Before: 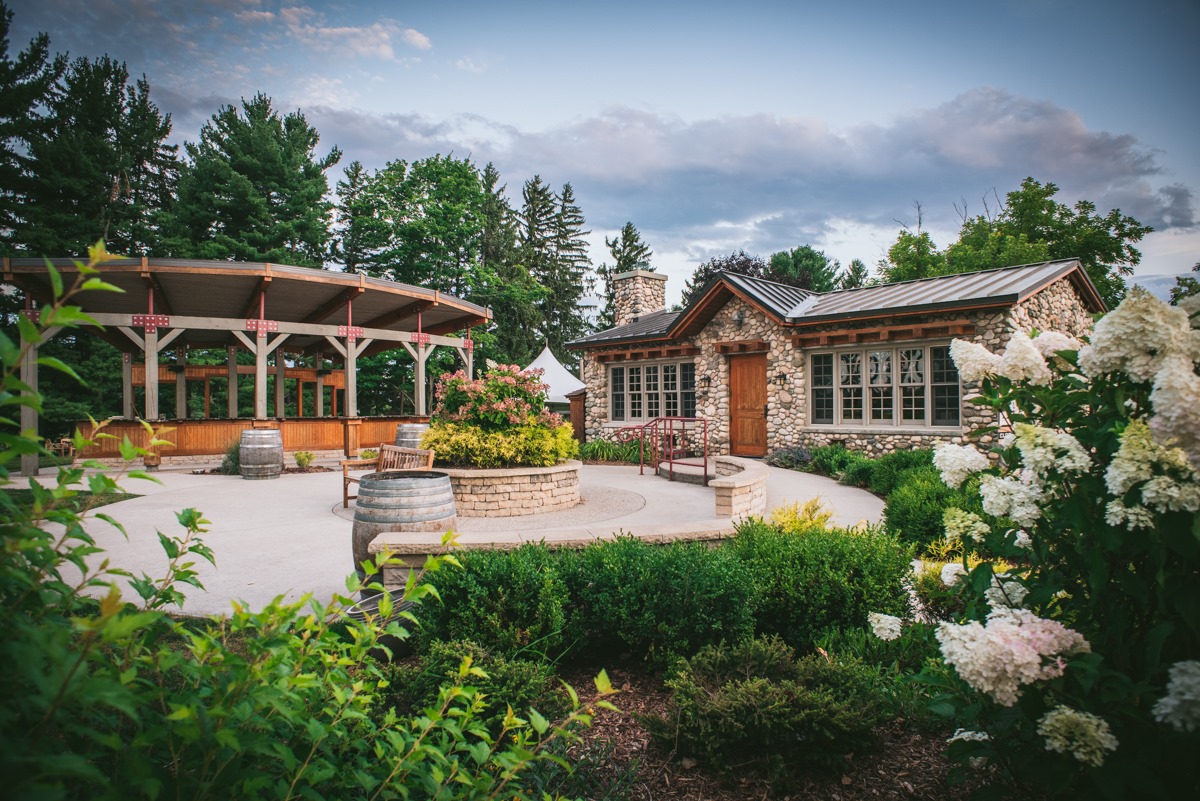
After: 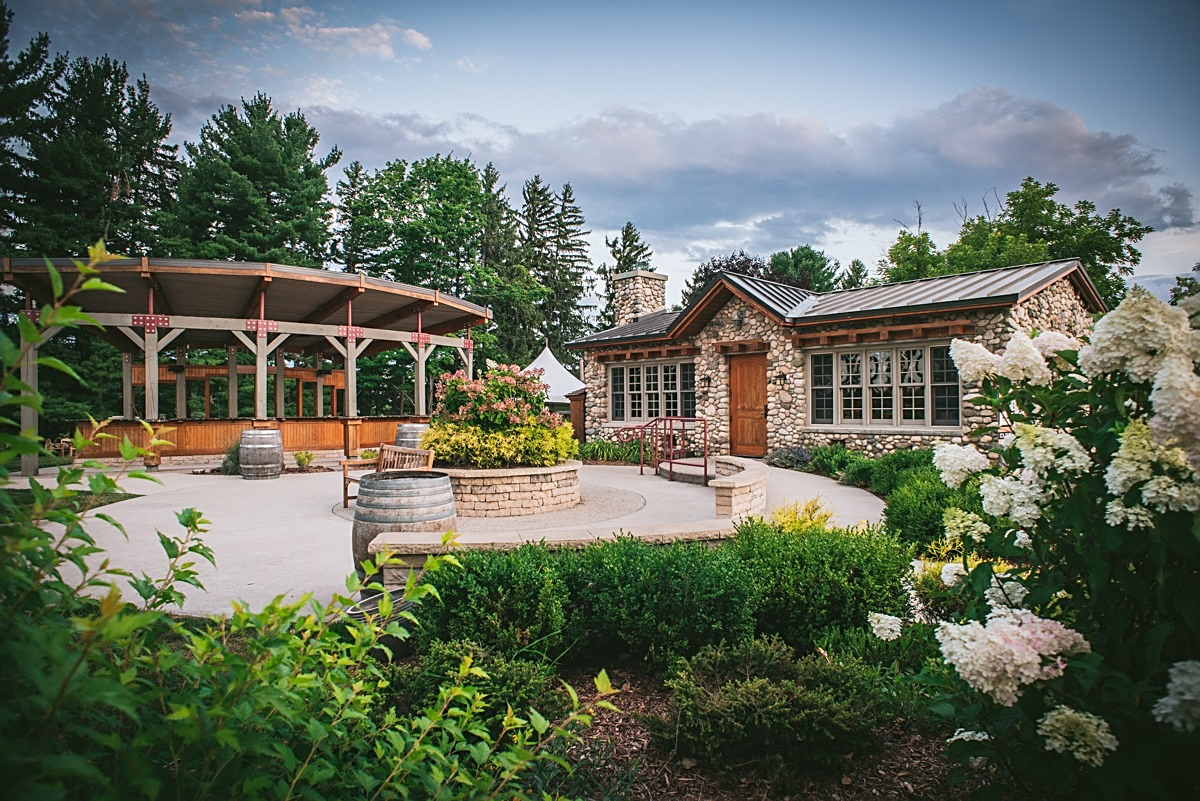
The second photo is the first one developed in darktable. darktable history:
sharpen: on, module defaults
tone equalizer: edges refinement/feathering 500, mask exposure compensation -1.57 EV, preserve details no
